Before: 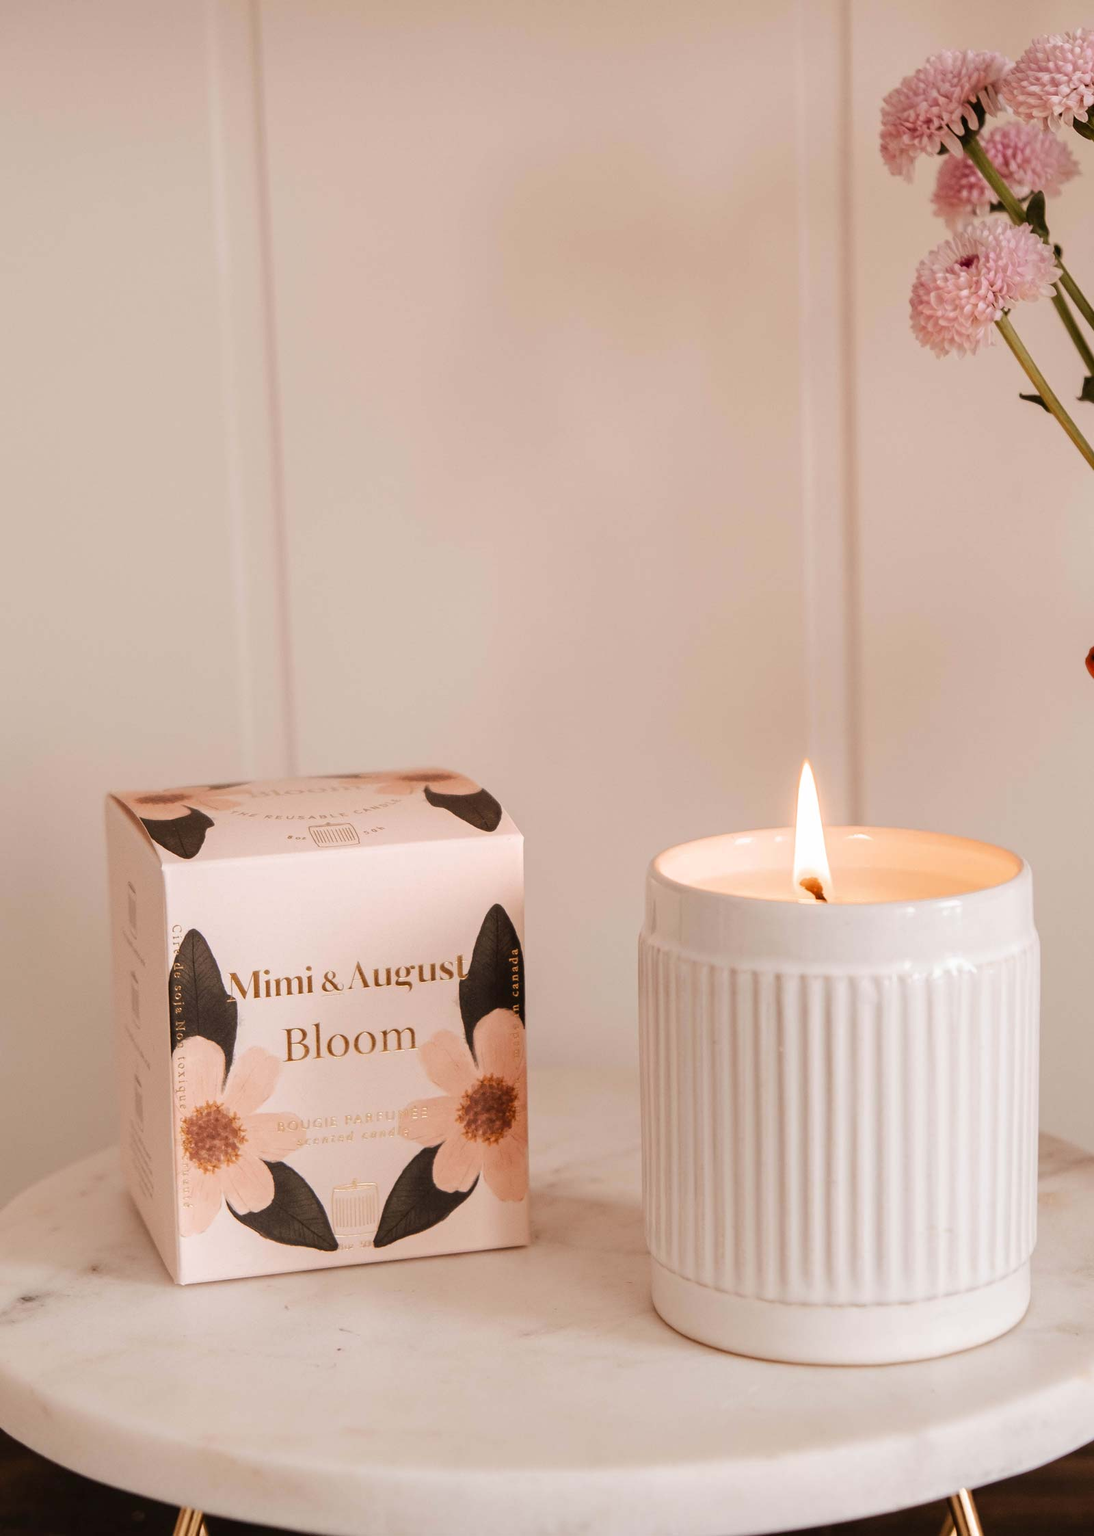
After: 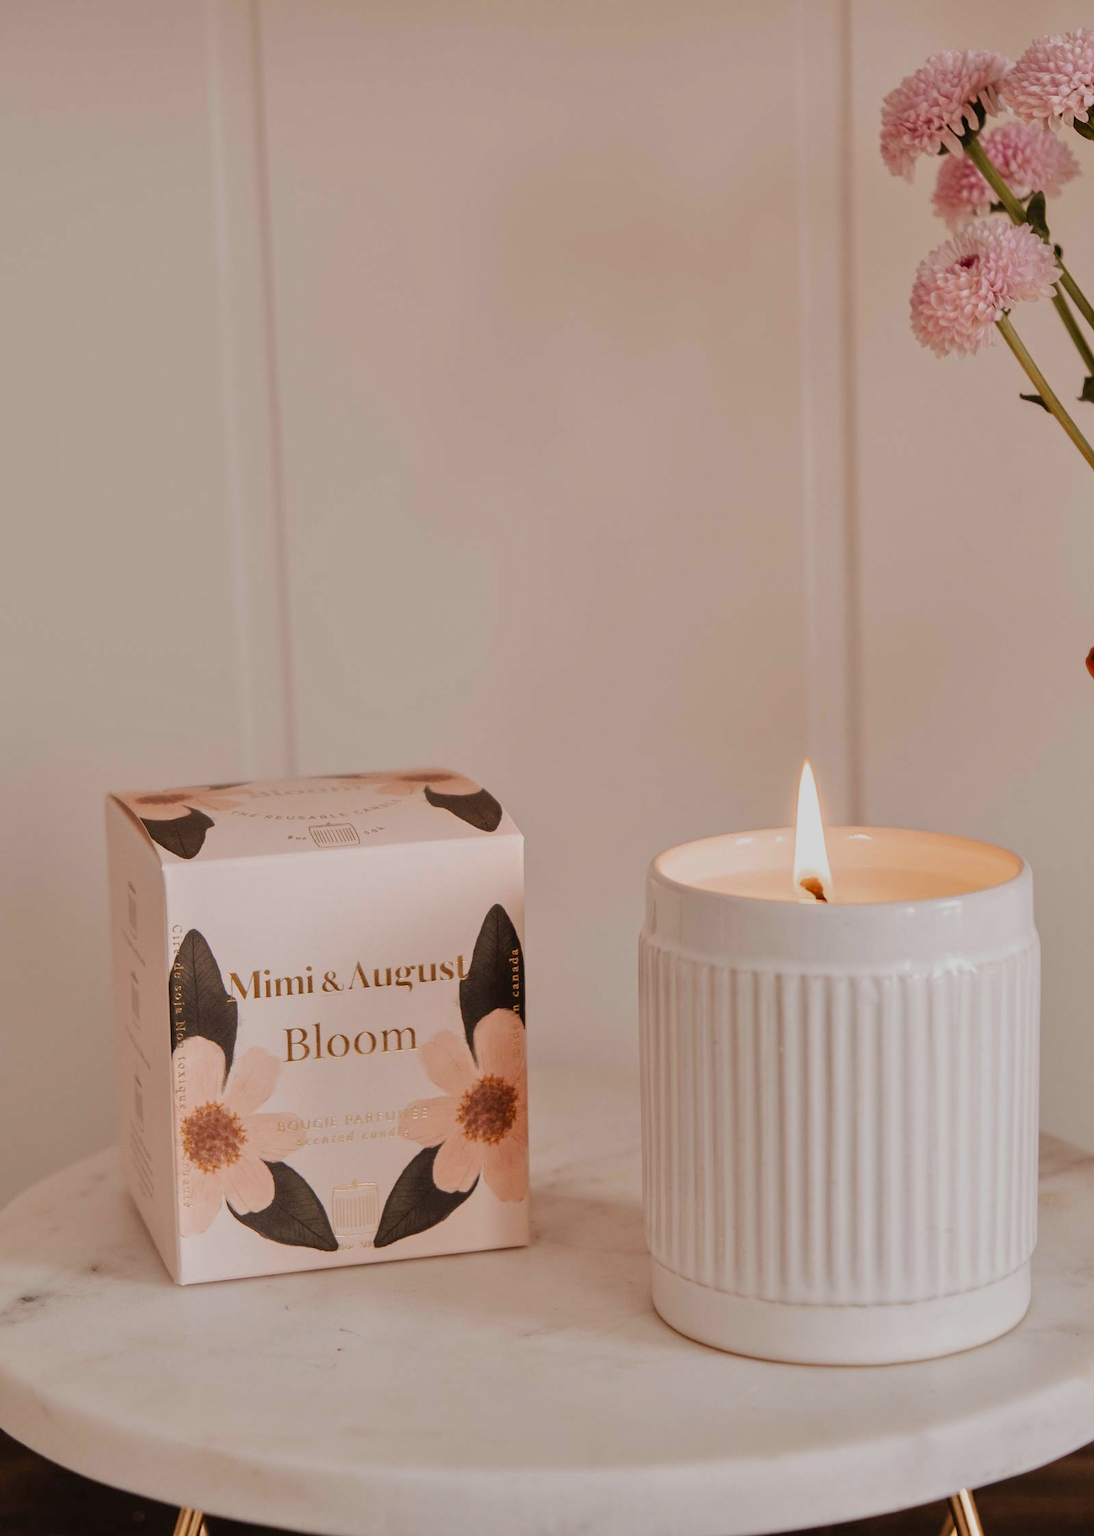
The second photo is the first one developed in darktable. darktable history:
tone equalizer: -8 EV -0.001 EV, -7 EV 0.005 EV, -6 EV -0.012 EV, -5 EV 0.016 EV, -4 EV -0.013 EV, -3 EV 0.023 EV, -2 EV -0.05 EV, -1 EV -0.292 EV, +0 EV -0.607 EV
